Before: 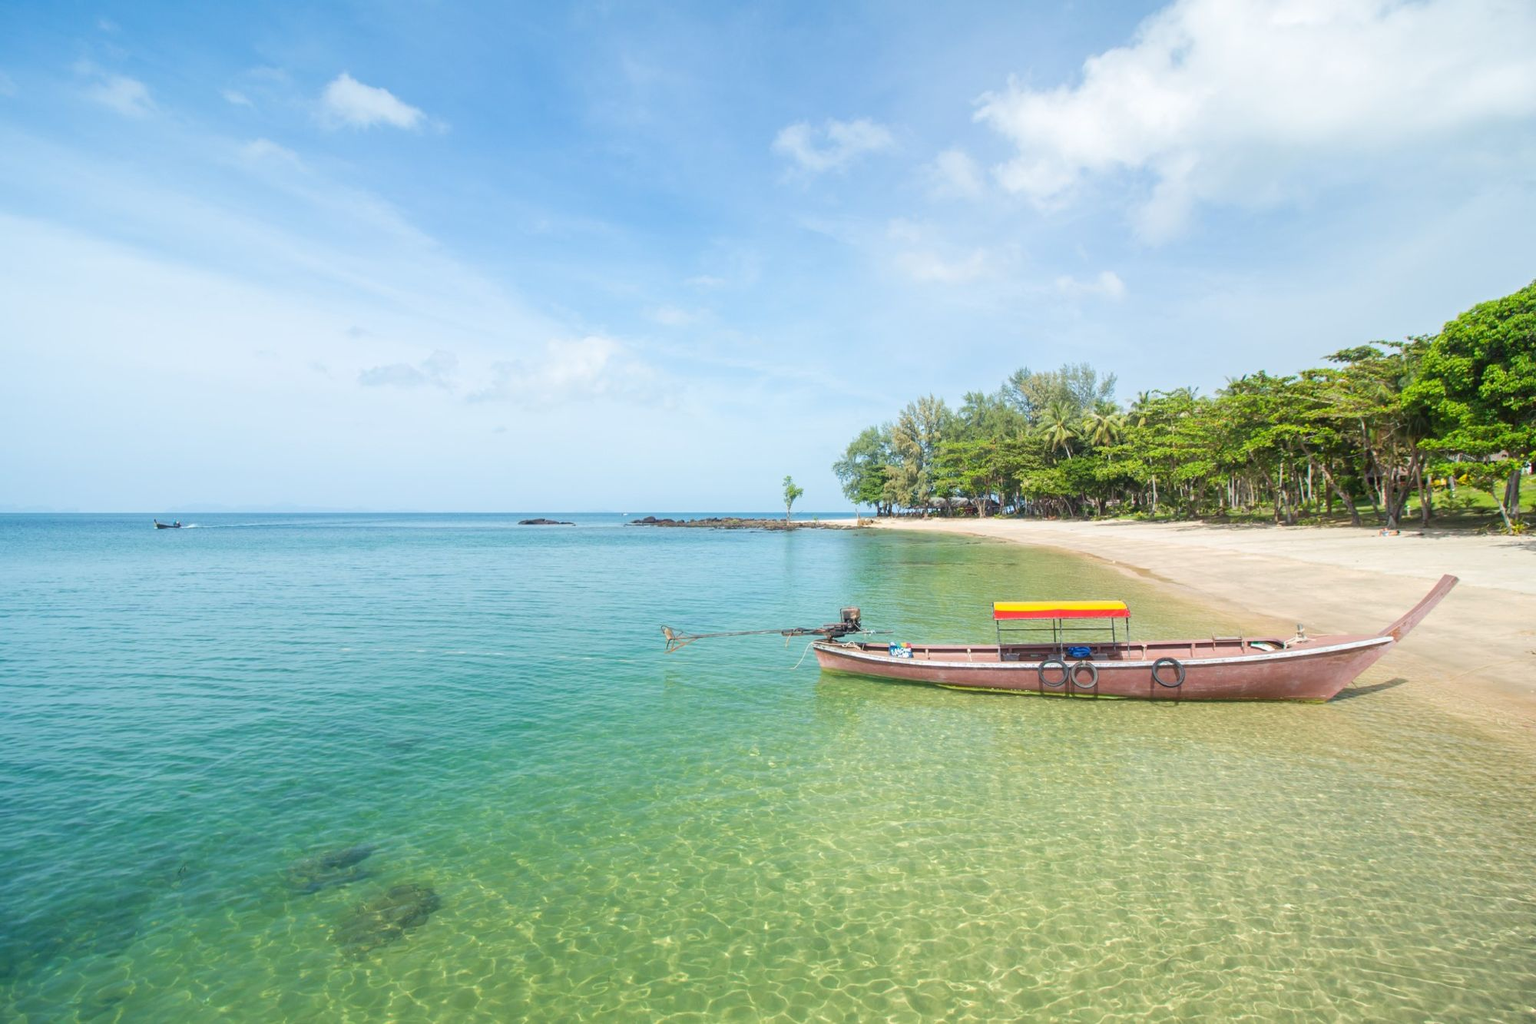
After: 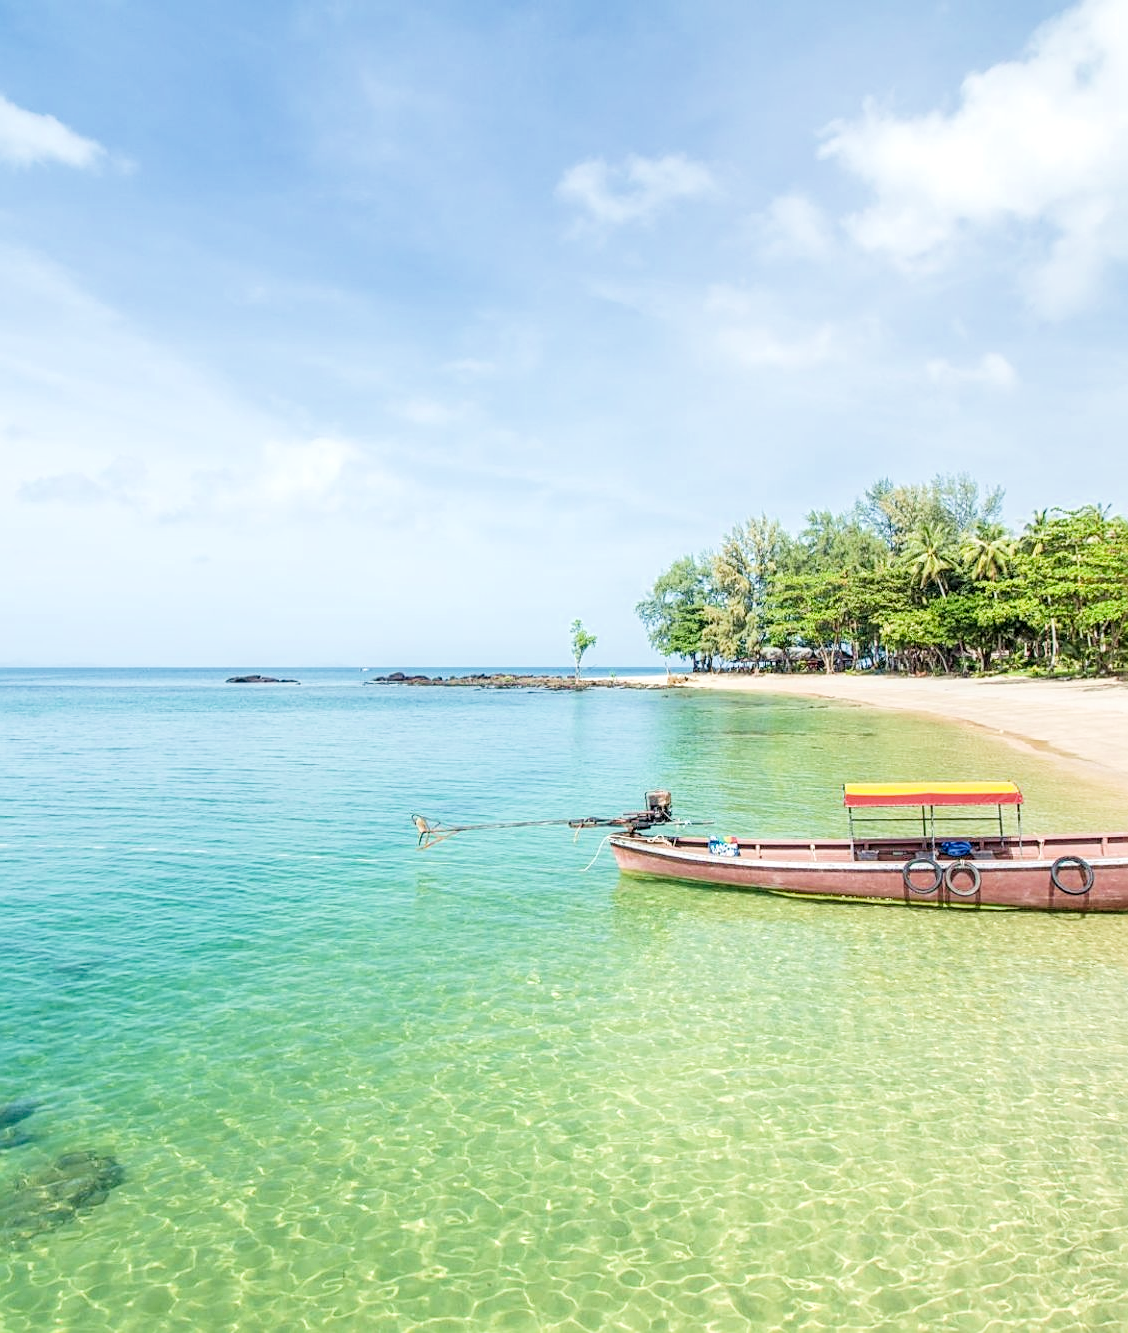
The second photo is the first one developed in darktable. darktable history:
crop and rotate: left 22.458%, right 21.097%
exposure: black level correction 0, exposure 1.2 EV, compensate highlight preservation false
sharpen: on, module defaults
local contrast: highlights 60%, shadows 60%, detail 160%
filmic rgb: black relative exposure -7.65 EV, white relative exposure 4.56 EV, hardness 3.61
velvia: strength 15.59%
